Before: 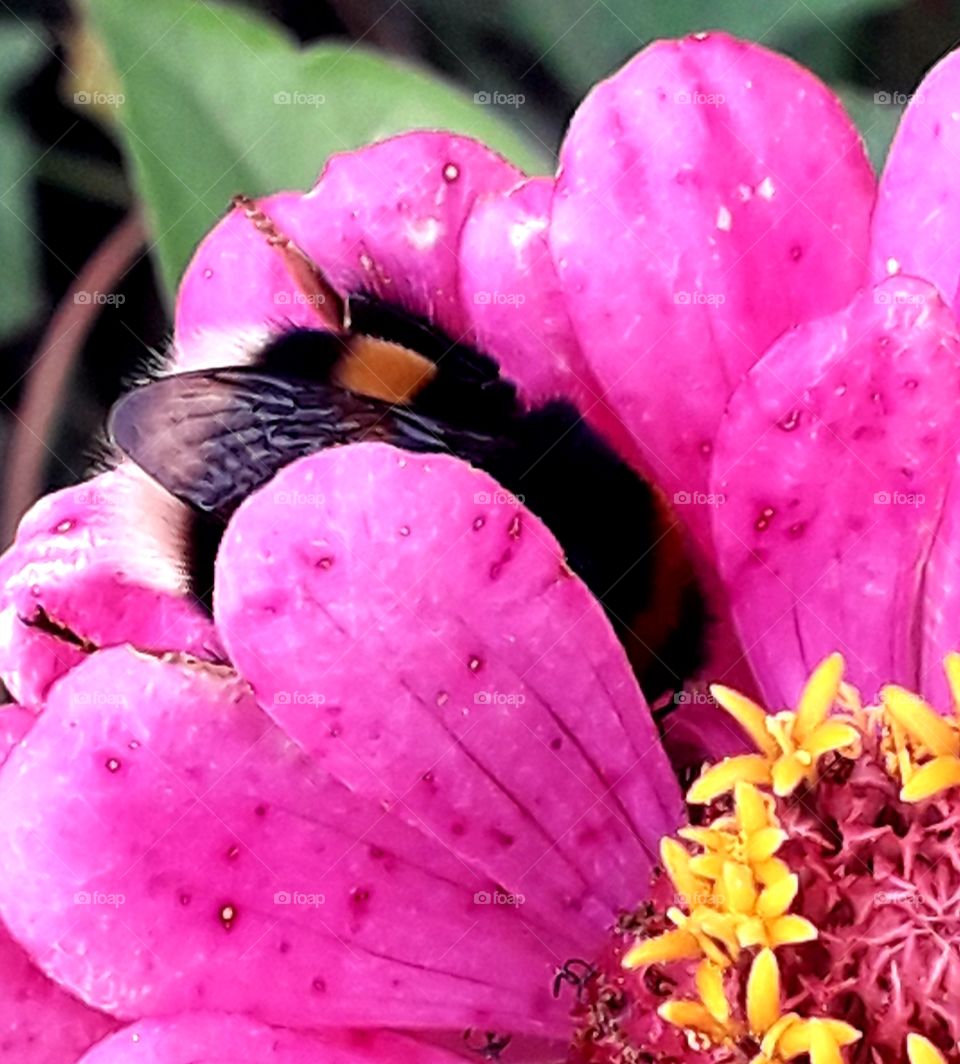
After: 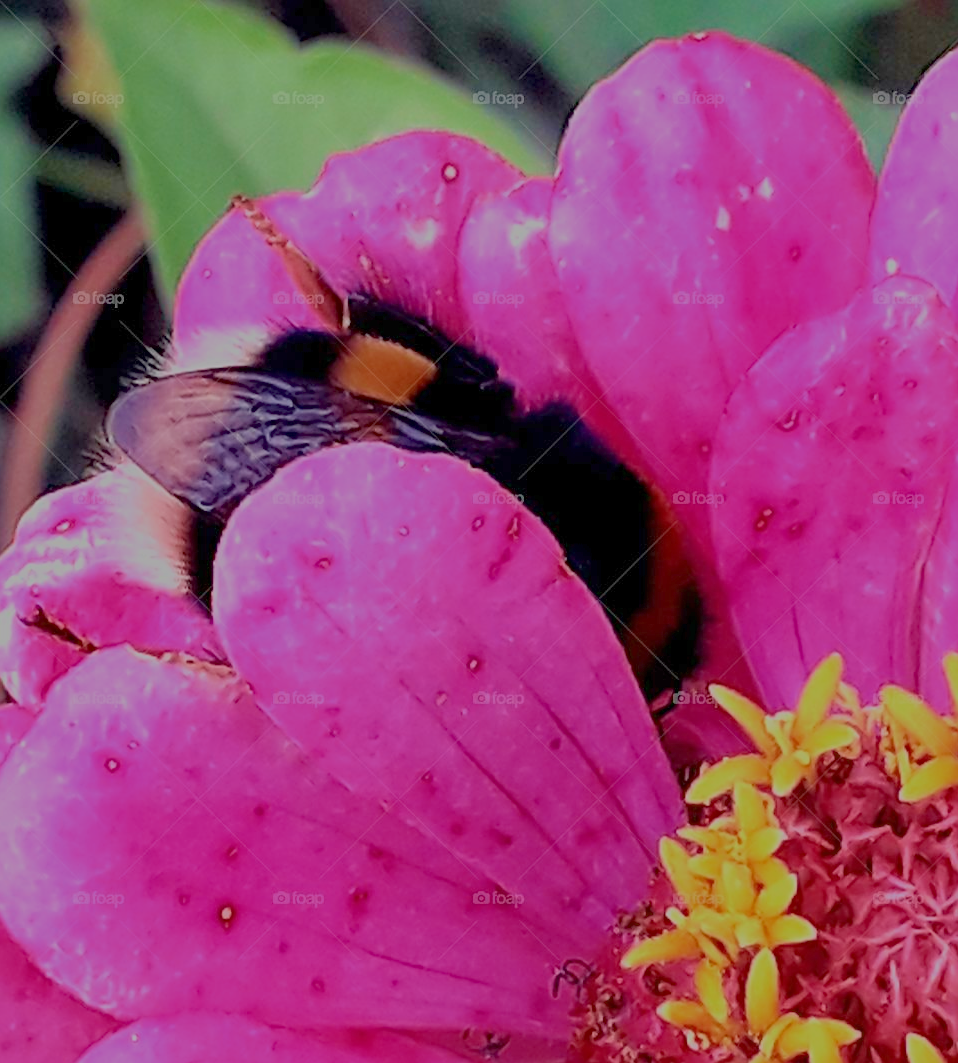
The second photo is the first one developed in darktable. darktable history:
filmic rgb: black relative exposure -15.95 EV, white relative exposure 7.94 EV, hardness 4.13, latitude 49.99%, contrast 0.506, color science v4 (2020)
sharpen: on, module defaults
crop and rotate: left 0.111%, bottom 0.009%
velvia: on, module defaults
